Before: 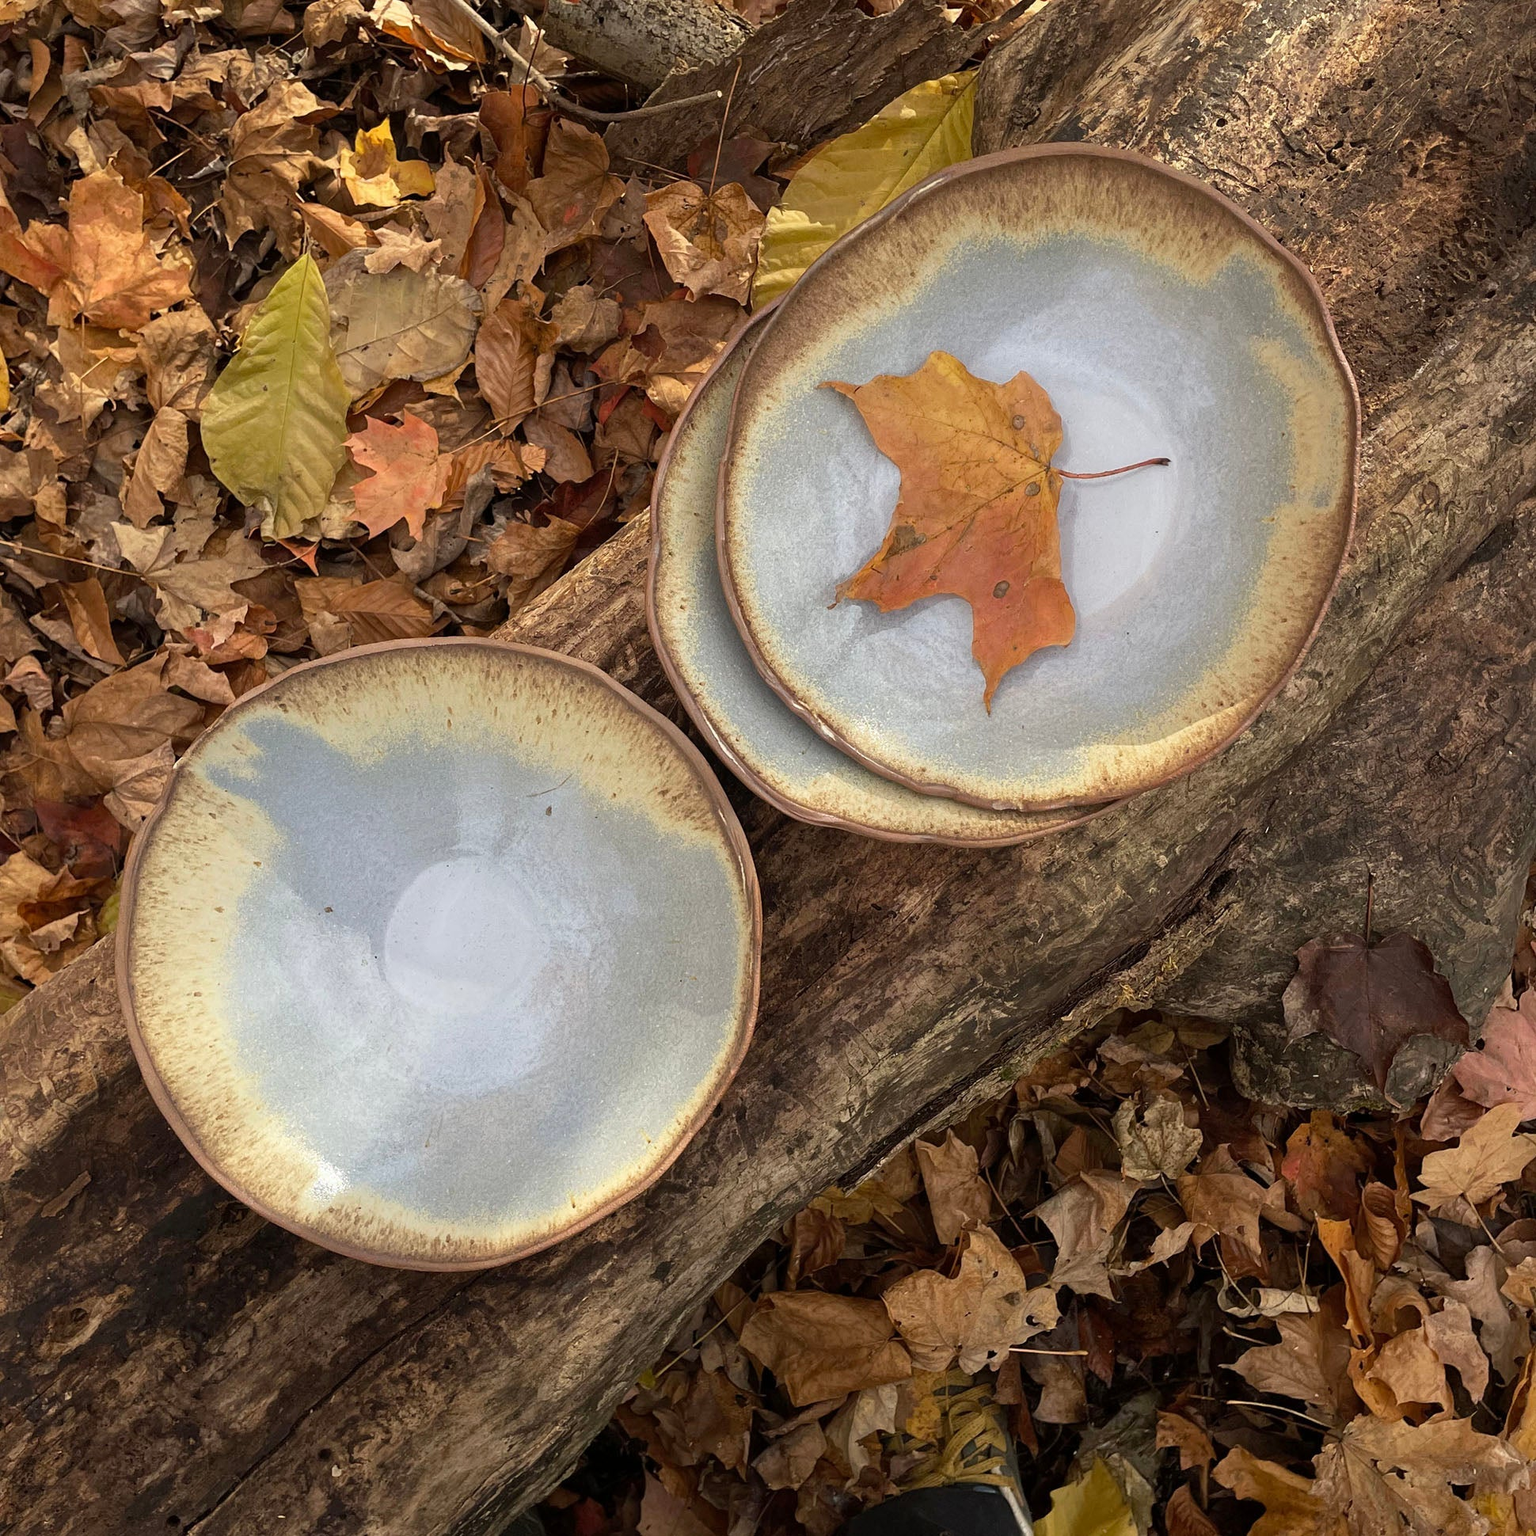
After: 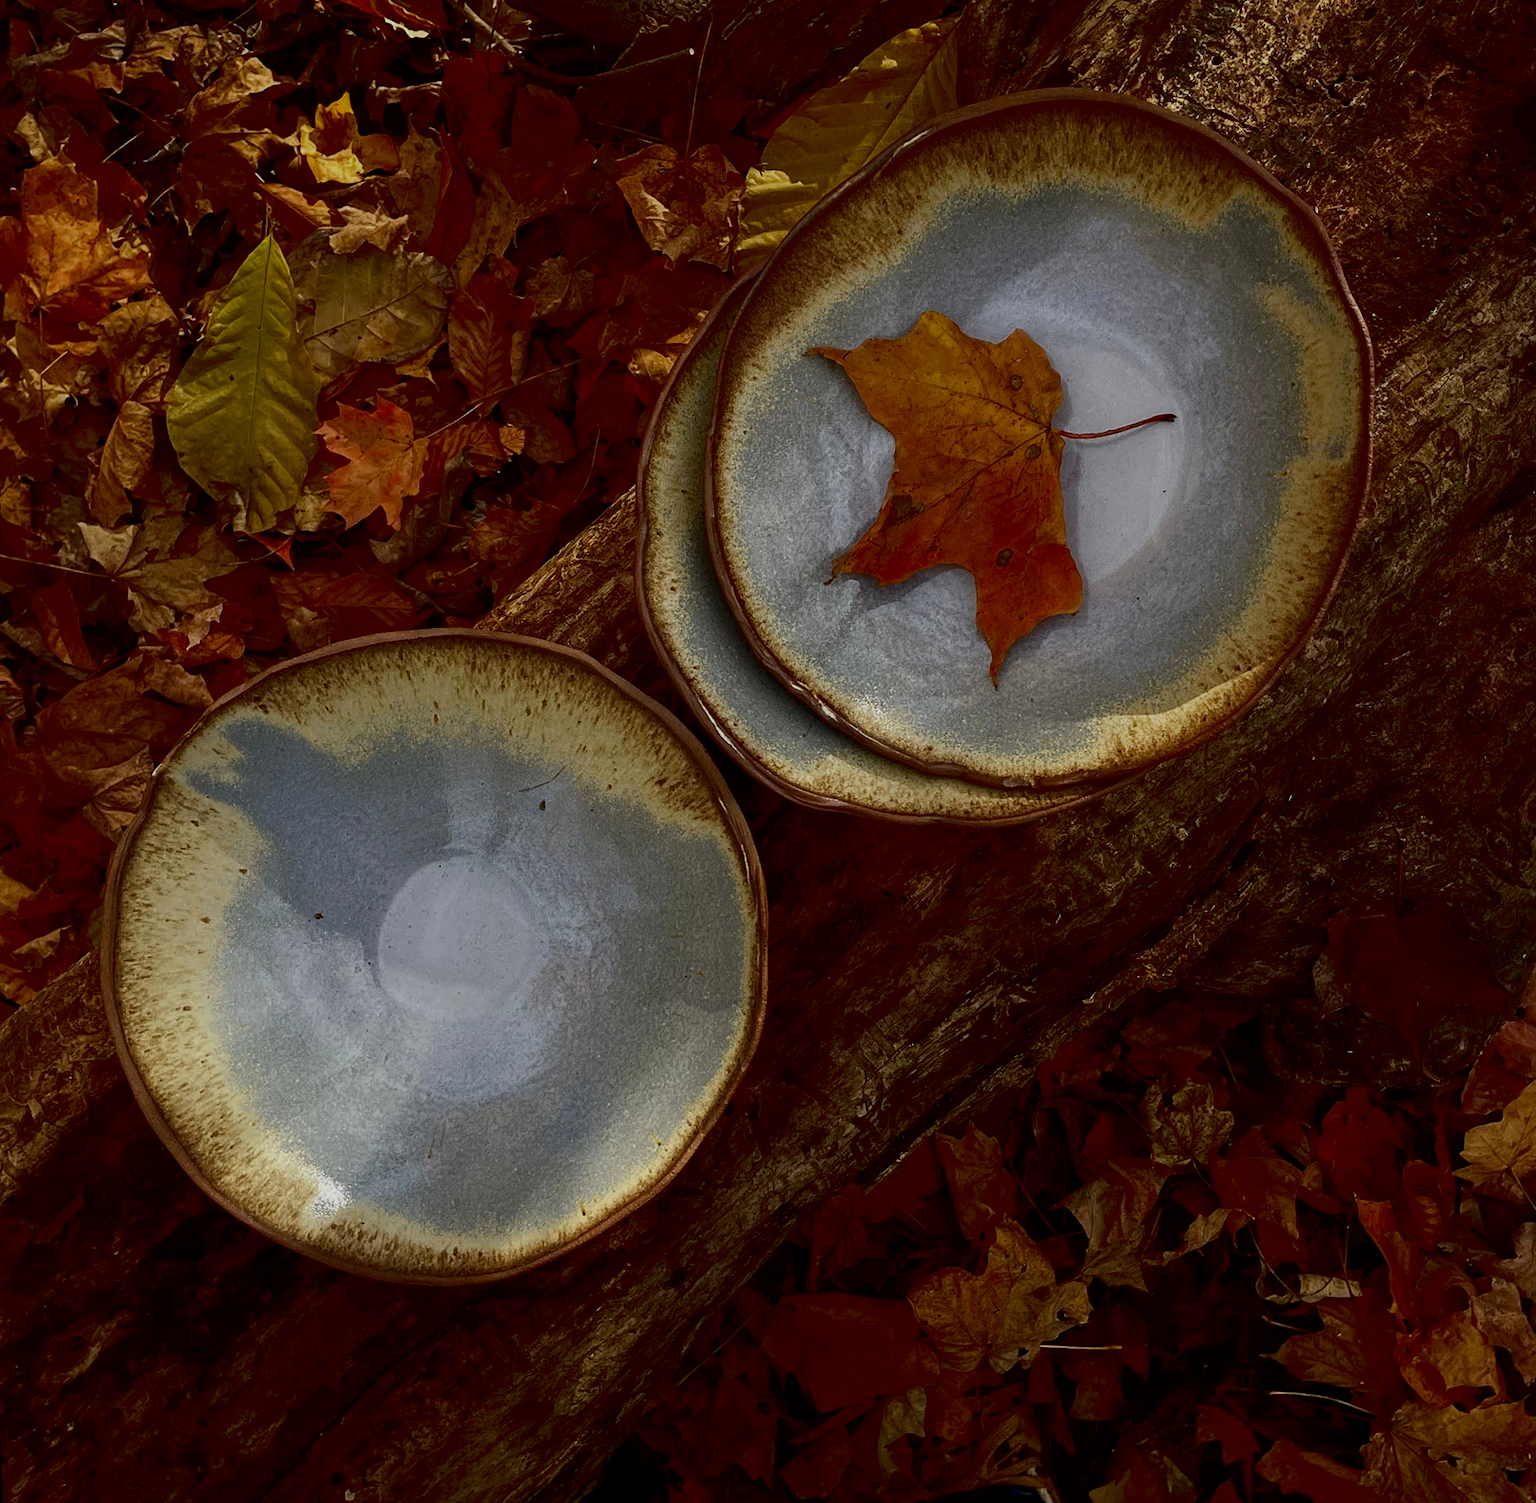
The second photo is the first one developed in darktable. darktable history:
rotate and perspective: rotation -2.12°, lens shift (vertical) 0.009, lens shift (horizontal) -0.008, automatic cropping original format, crop left 0.036, crop right 0.964, crop top 0.05, crop bottom 0.959
contrast brightness saturation: brightness -0.52
exposure: black level correction 0.046, exposure -0.228 EV, compensate highlight preservation false
